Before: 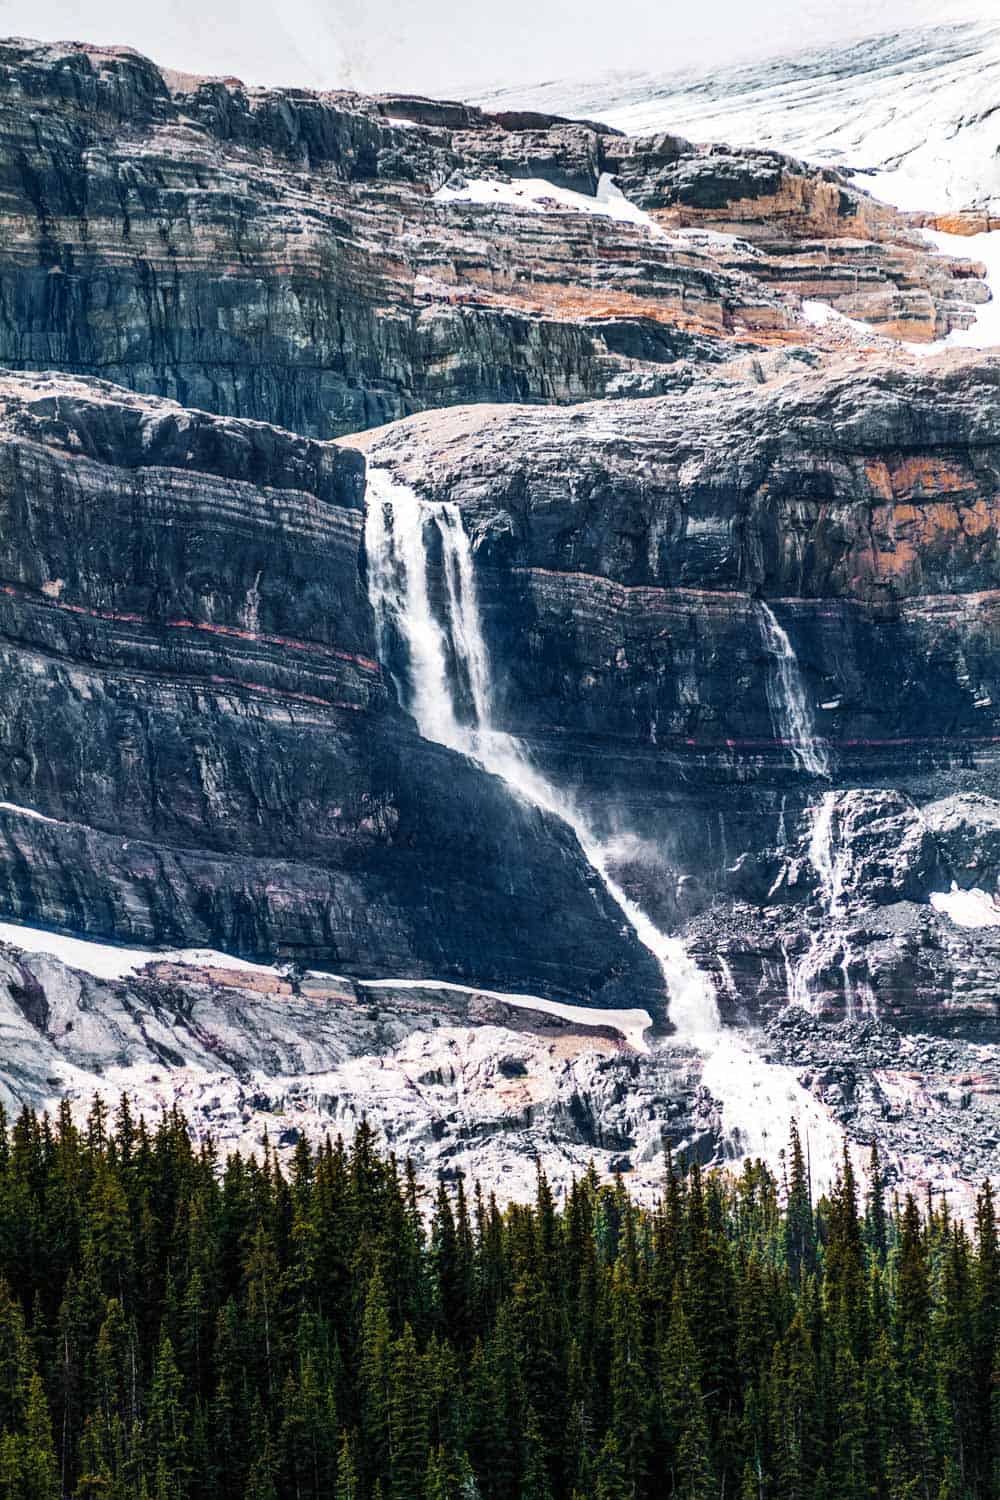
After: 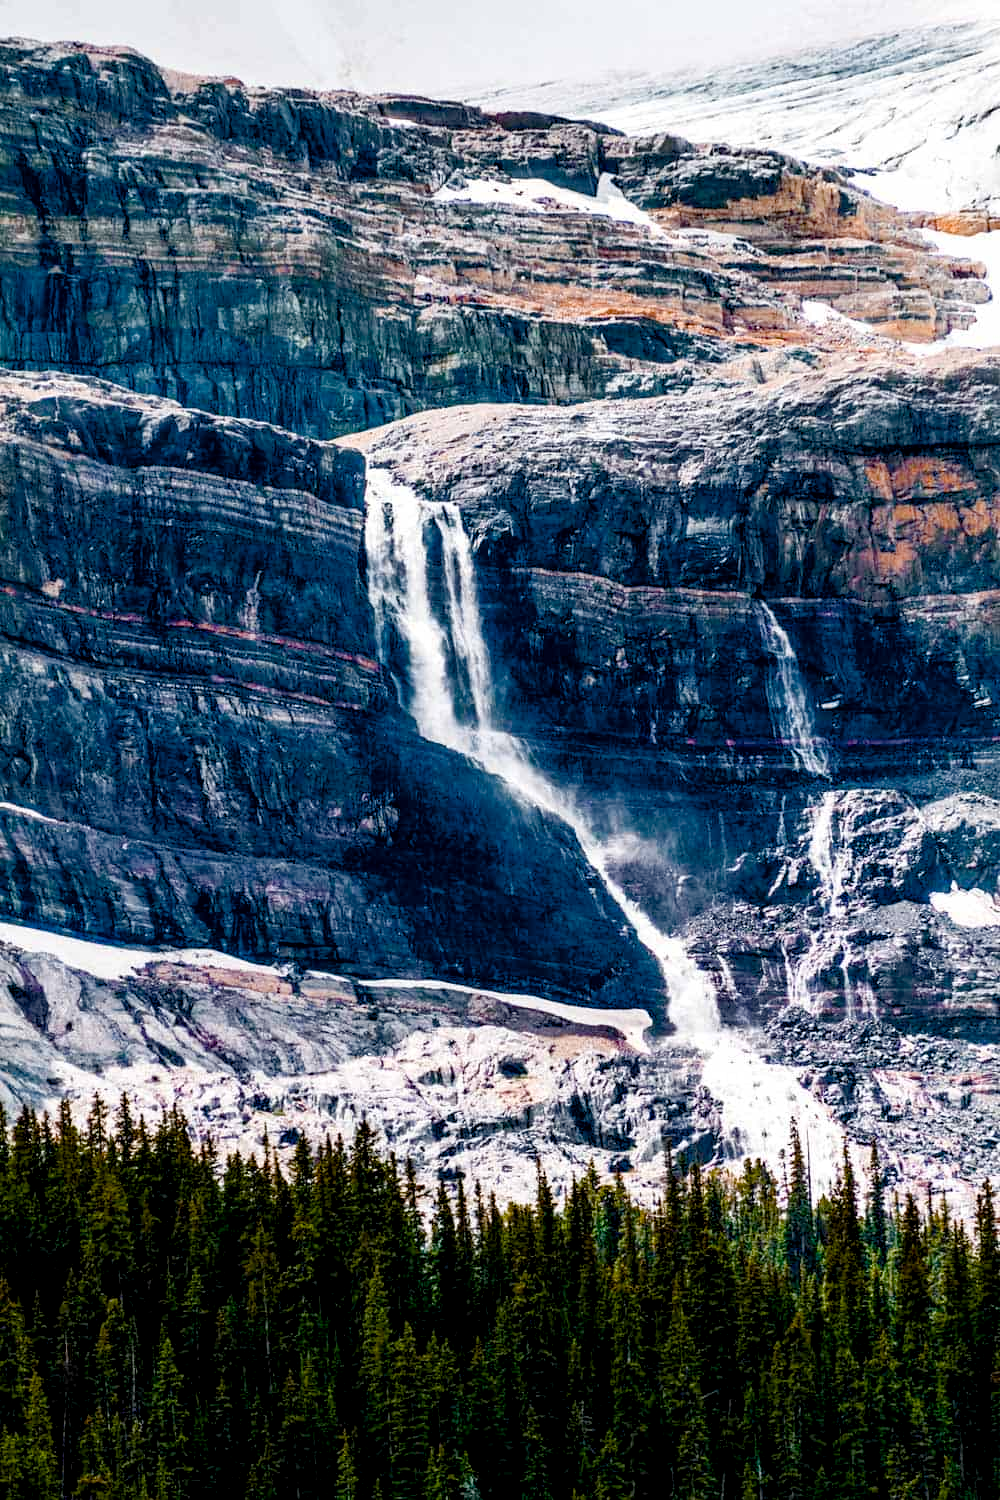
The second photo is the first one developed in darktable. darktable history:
exposure: black level correction 0.009, exposure 0.017 EV, compensate highlight preservation false
color balance rgb: perceptual saturation grading › global saturation 20%, perceptual saturation grading › highlights -48.961%, perceptual saturation grading › shadows 25.239%, global vibrance 40.139%
